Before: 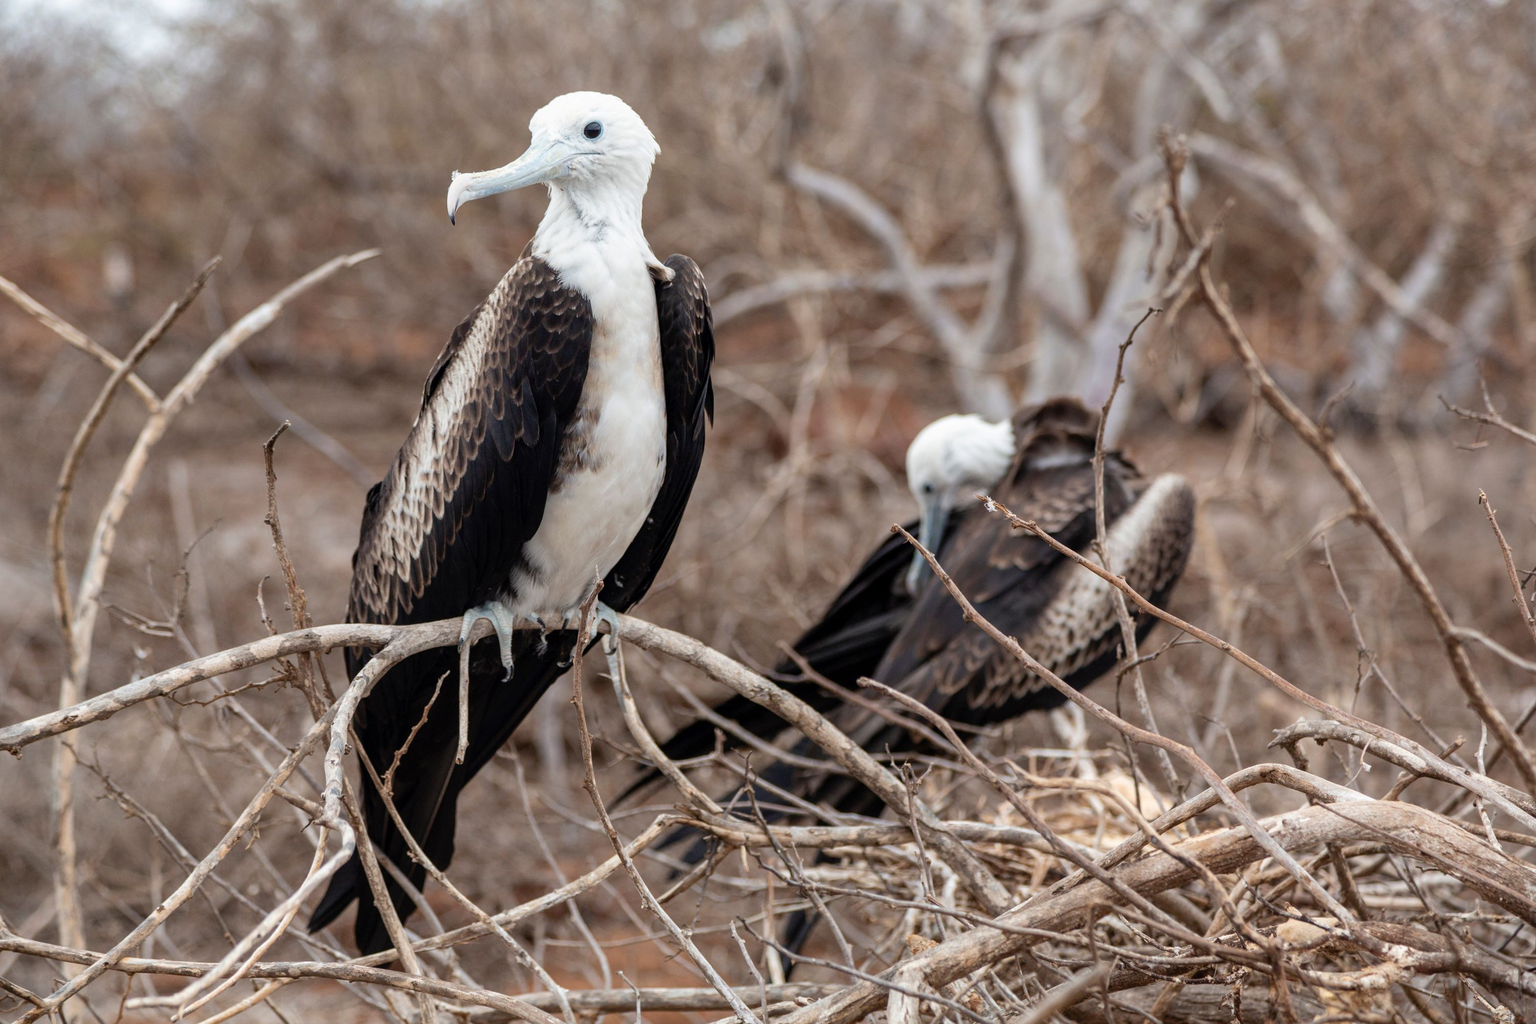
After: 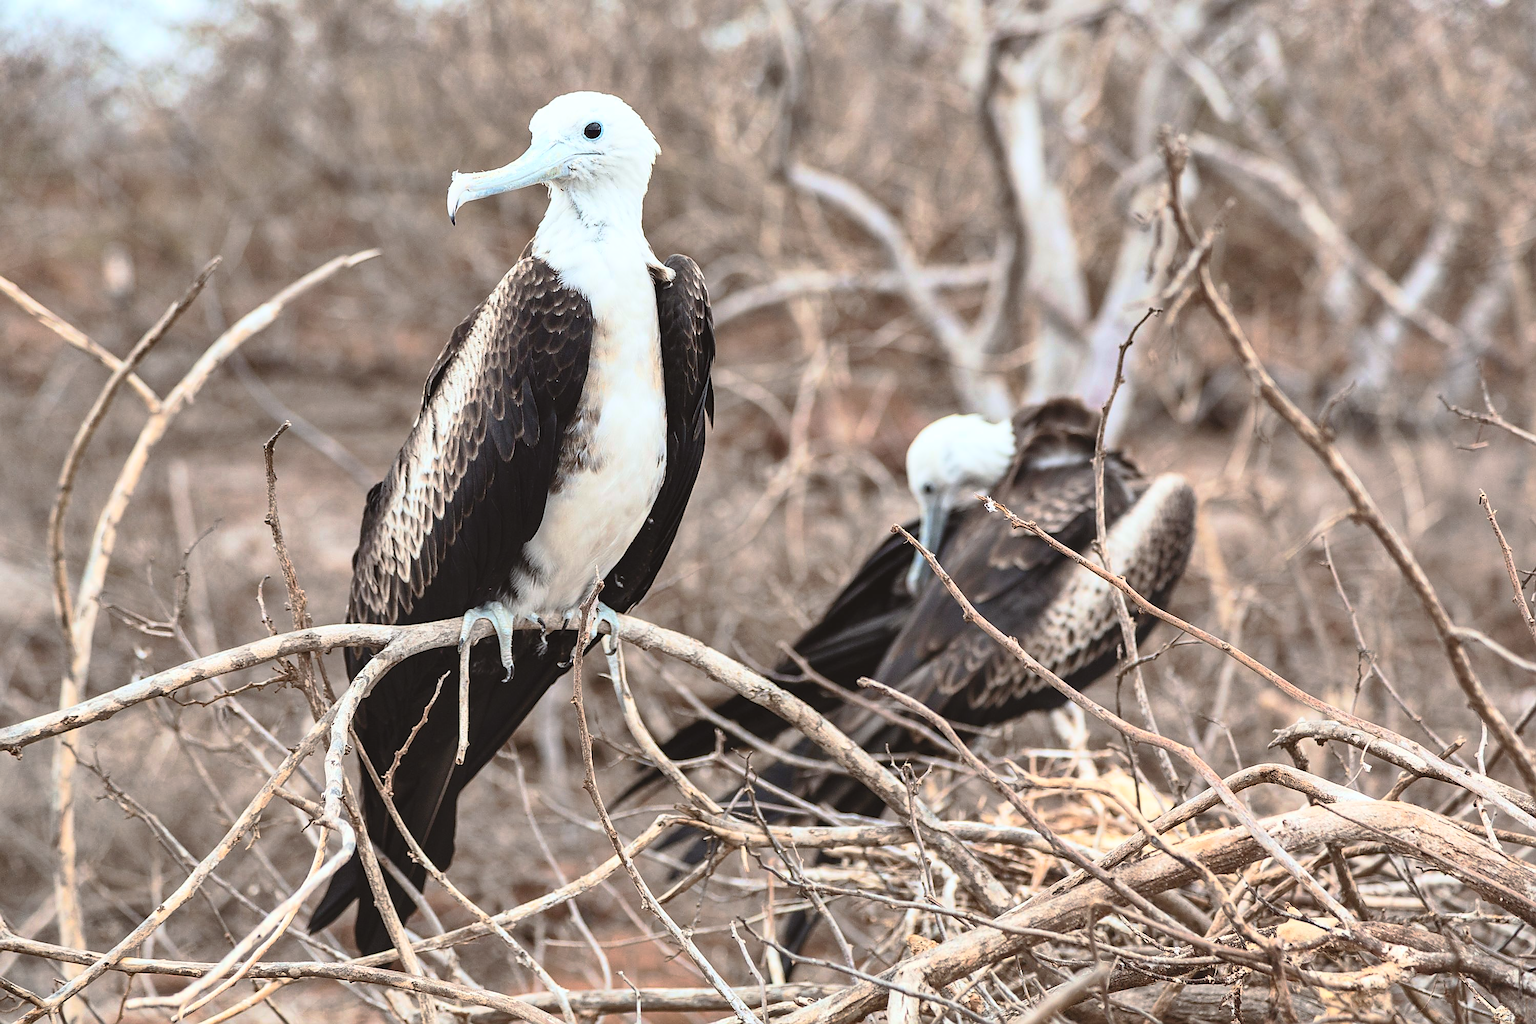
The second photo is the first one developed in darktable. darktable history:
contrast brightness saturation: contrast 0.391, brightness 0.514
color correction: highlights a* -2.81, highlights b* -2.18, shadows a* 2.09, shadows b* 3.02
tone curve: curves: ch0 [(0, 0) (0.568, 0.517) (0.8, 0.717) (1, 1)], preserve colors none
exposure: black level correction -0.003, exposure 0.032 EV, compensate exposure bias true, compensate highlight preservation false
sharpen: radius 1.412, amount 1.267, threshold 0.804
shadows and highlights: soften with gaussian
